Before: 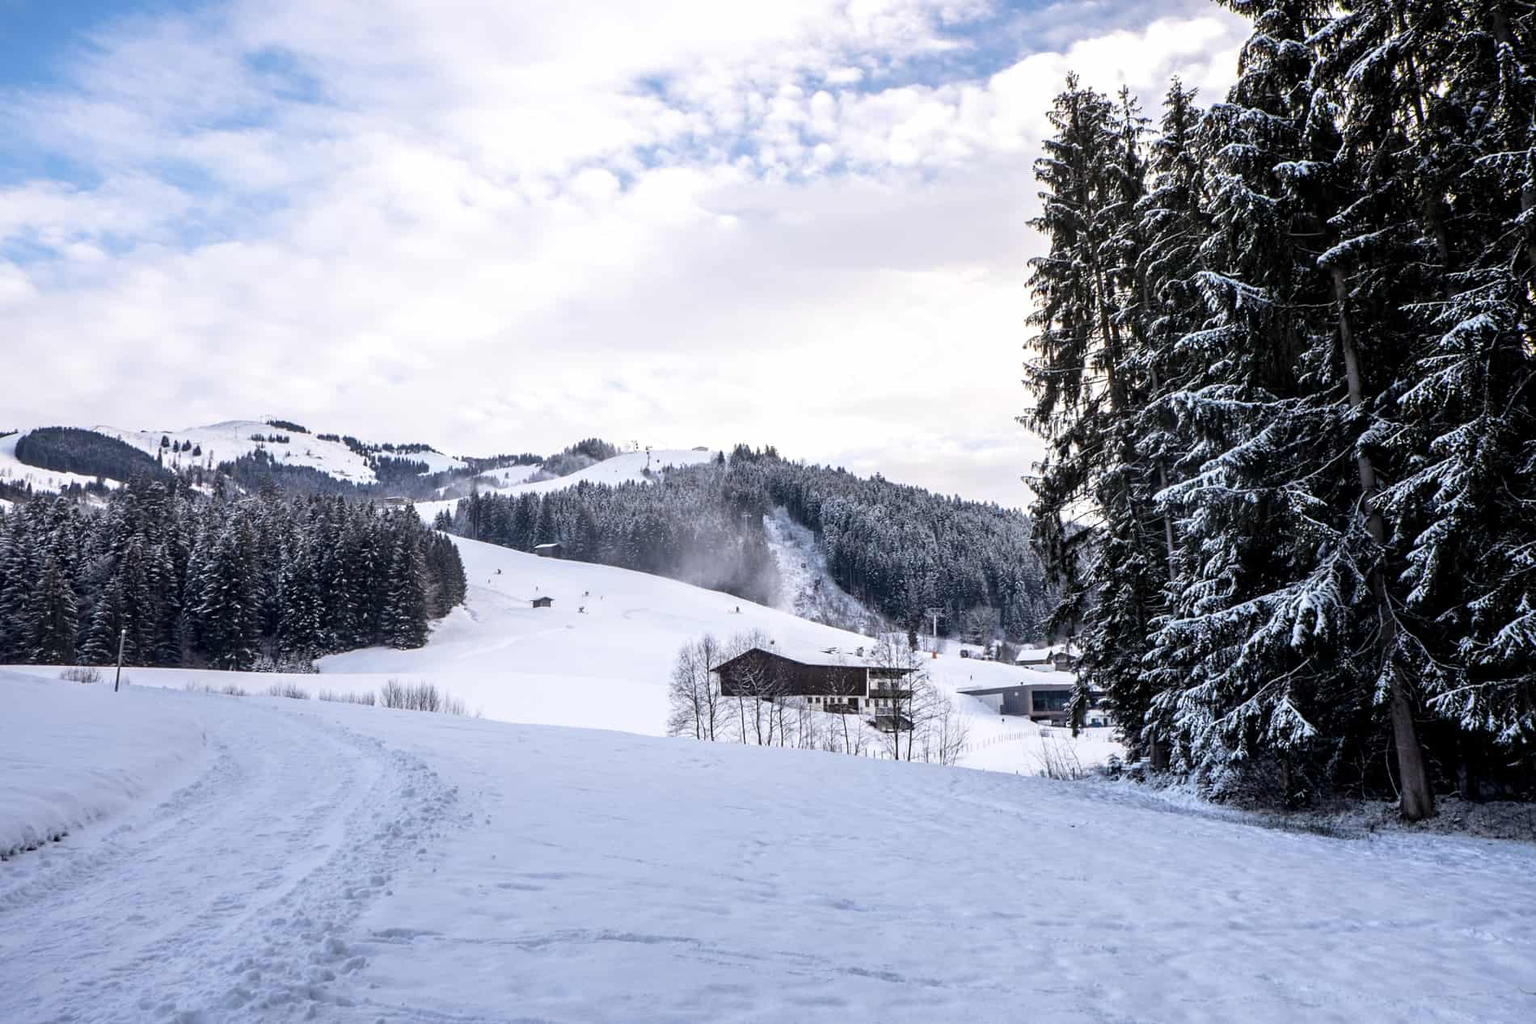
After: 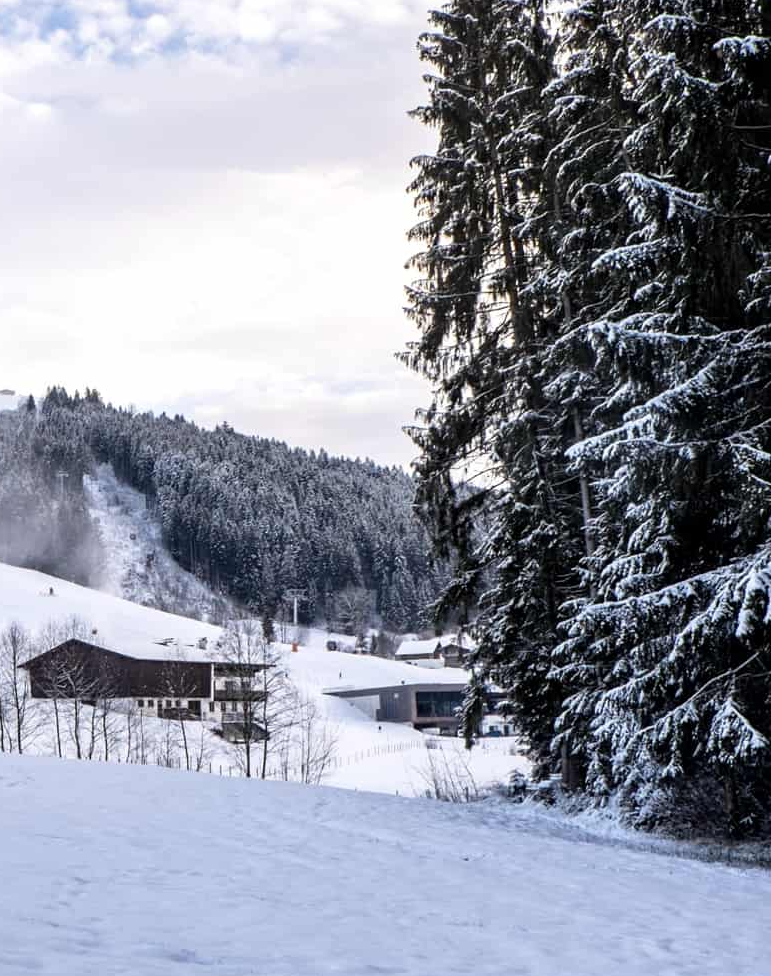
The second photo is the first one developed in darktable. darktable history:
crop: left 45.337%, top 12.92%, right 14.065%, bottom 10.026%
